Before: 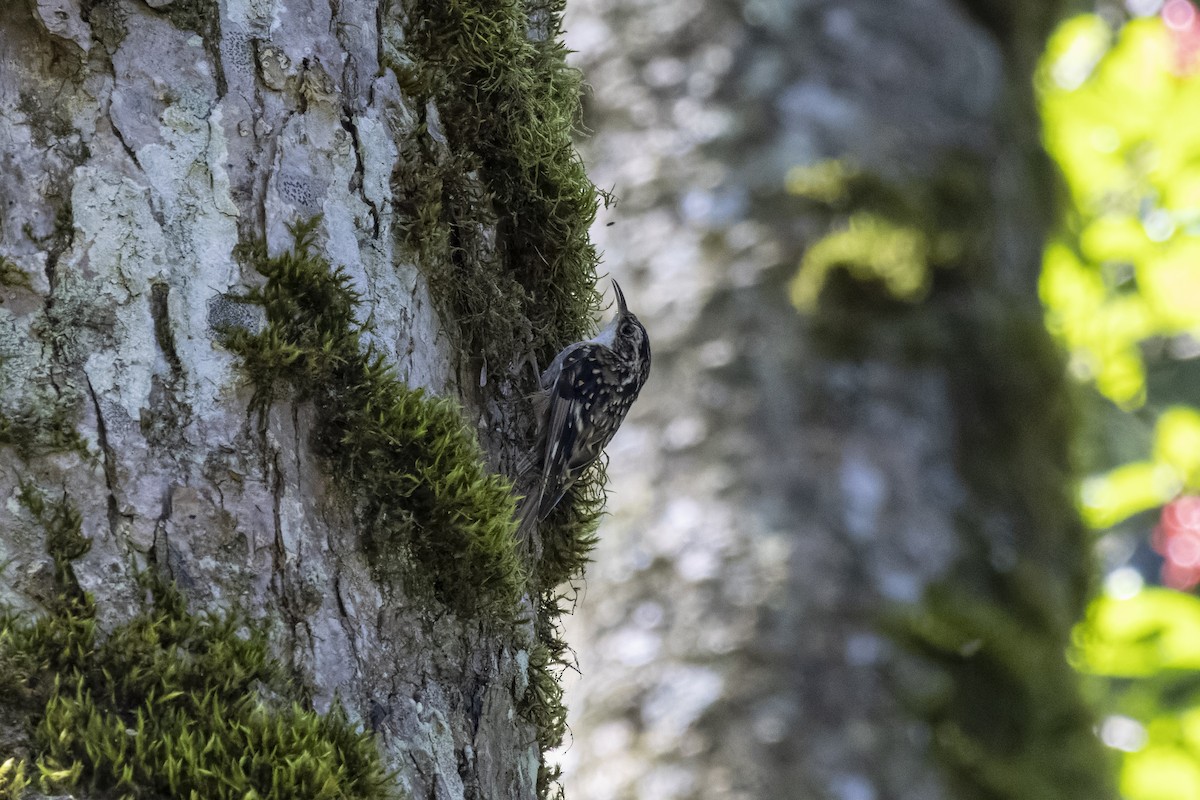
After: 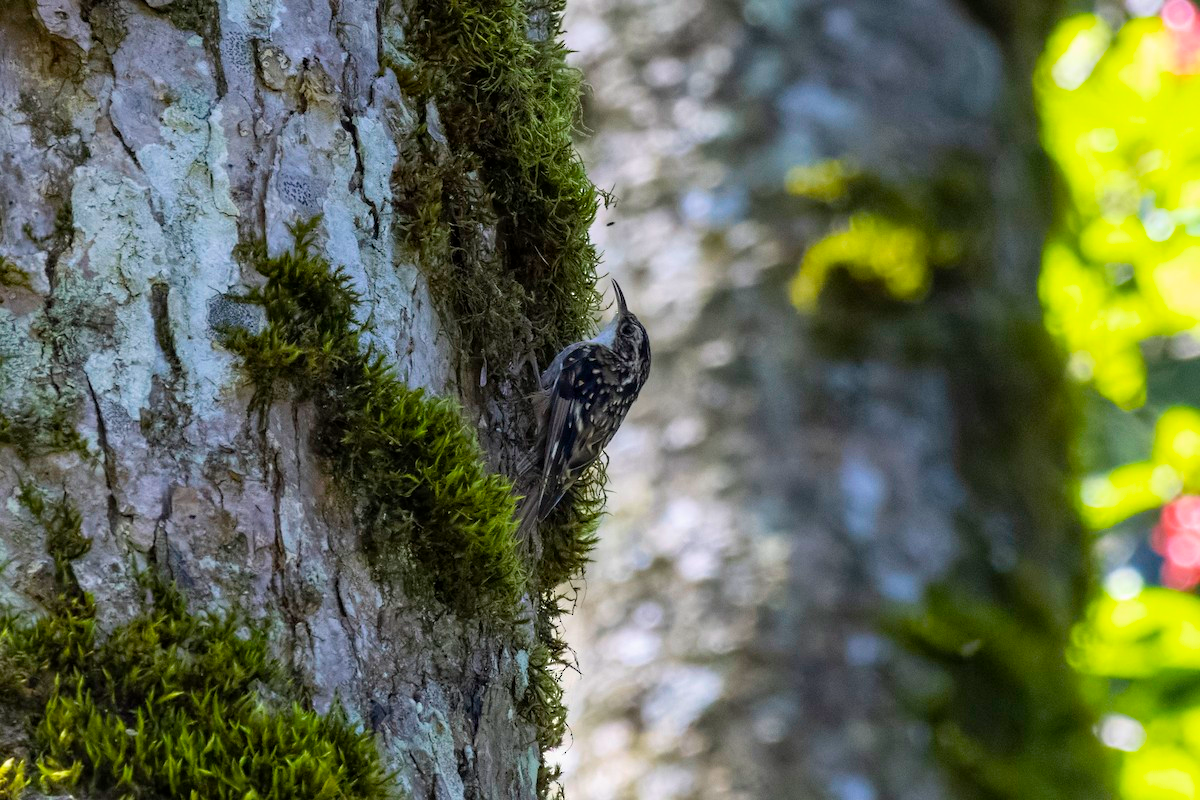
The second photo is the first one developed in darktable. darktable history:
color balance rgb: linear chroma grading › global chroma 15%, perceptual saturation grading › global saturation 30%
sharpen: radius 5.325, amount 0.312, threshold 26.433
